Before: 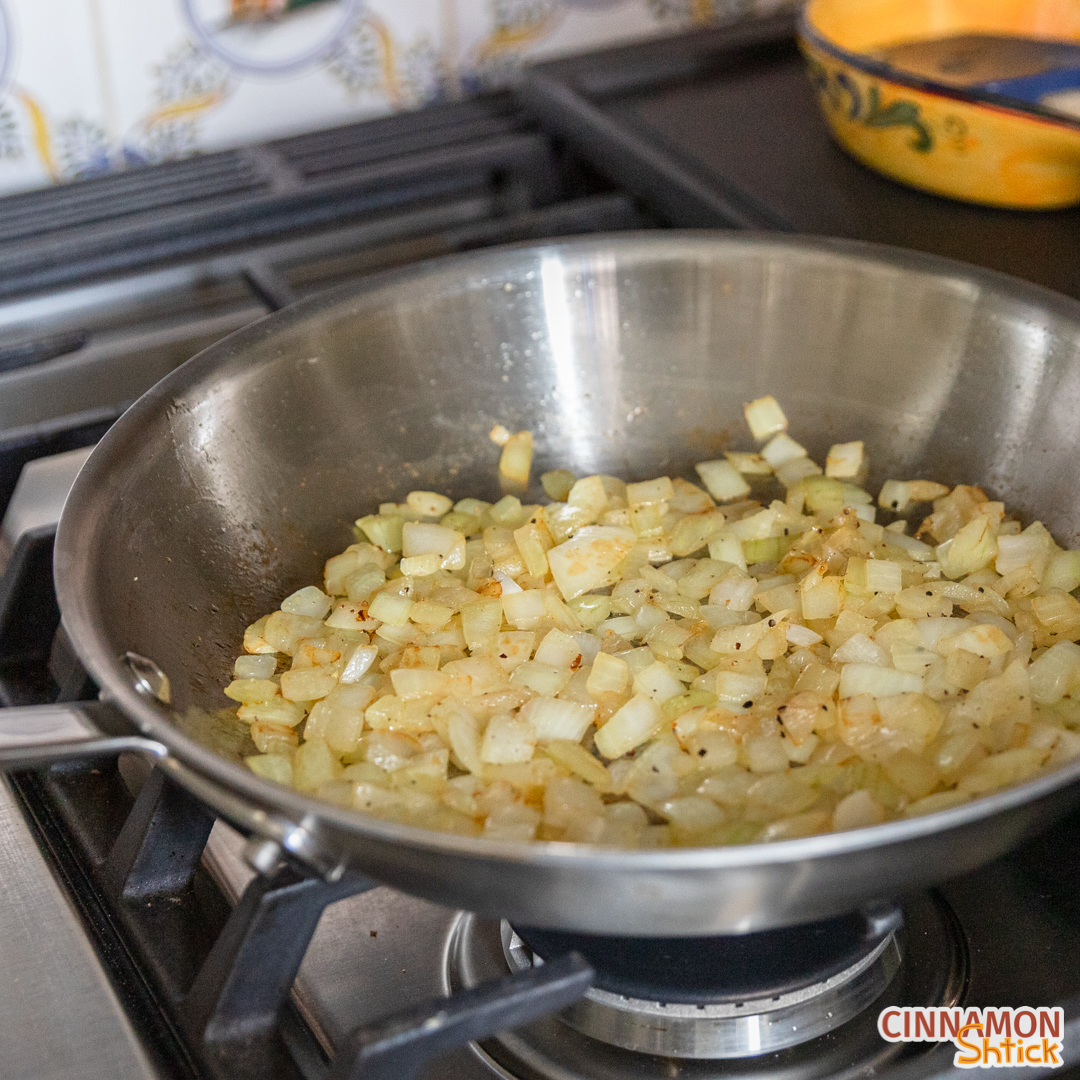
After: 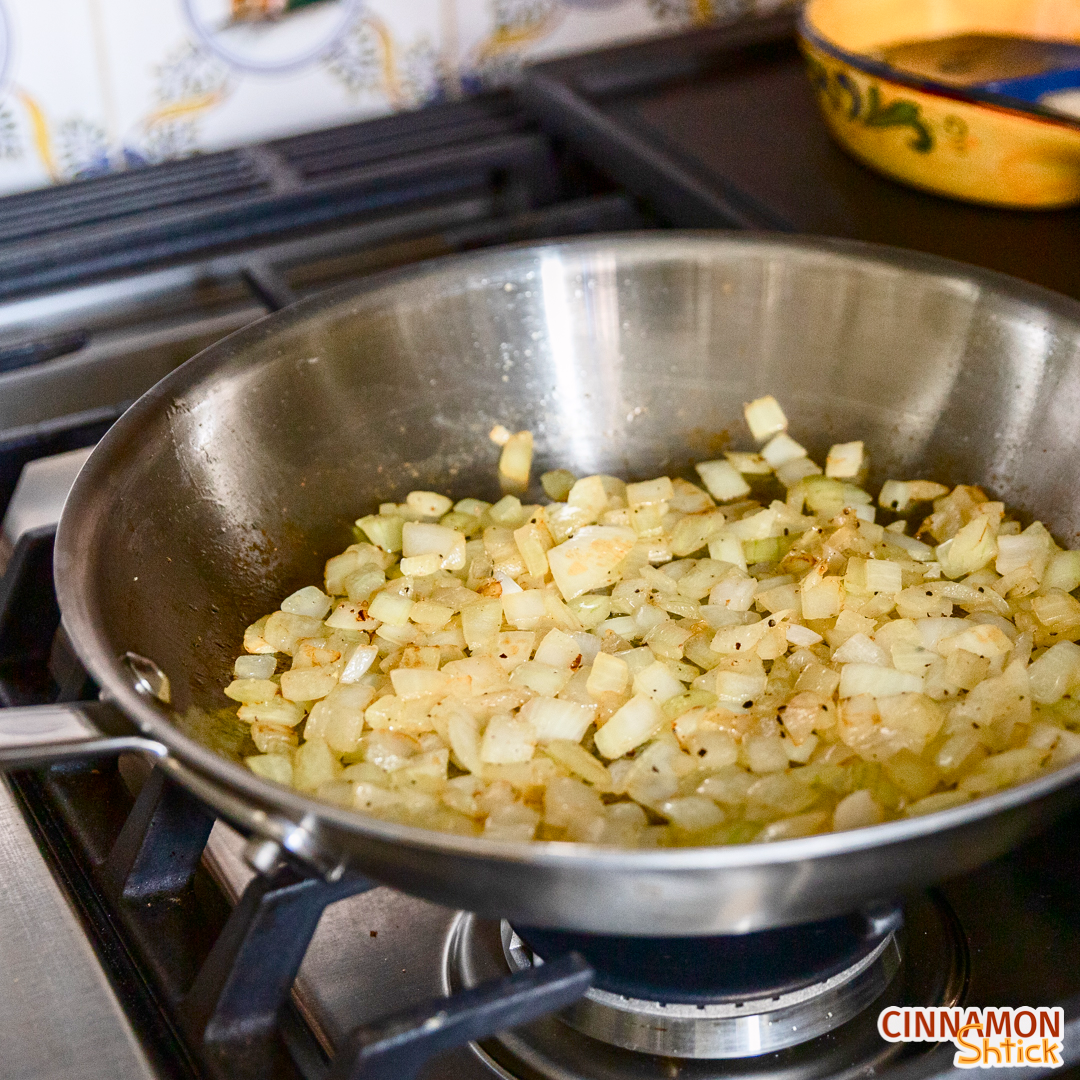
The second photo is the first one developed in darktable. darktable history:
contrast brightness saturation: contrast 0.225
color balance rgb: highlights gain › chroma 0.257%, highlights gain › hue 332.65°, linear chroma grading › global chroma 9.719%, perceptual saturation grading › global saturation 20%, perceptual saturation grading › highlights -50.538%, perceptual saturation grading › shadows 30.511%, global vibrance 30.22%
